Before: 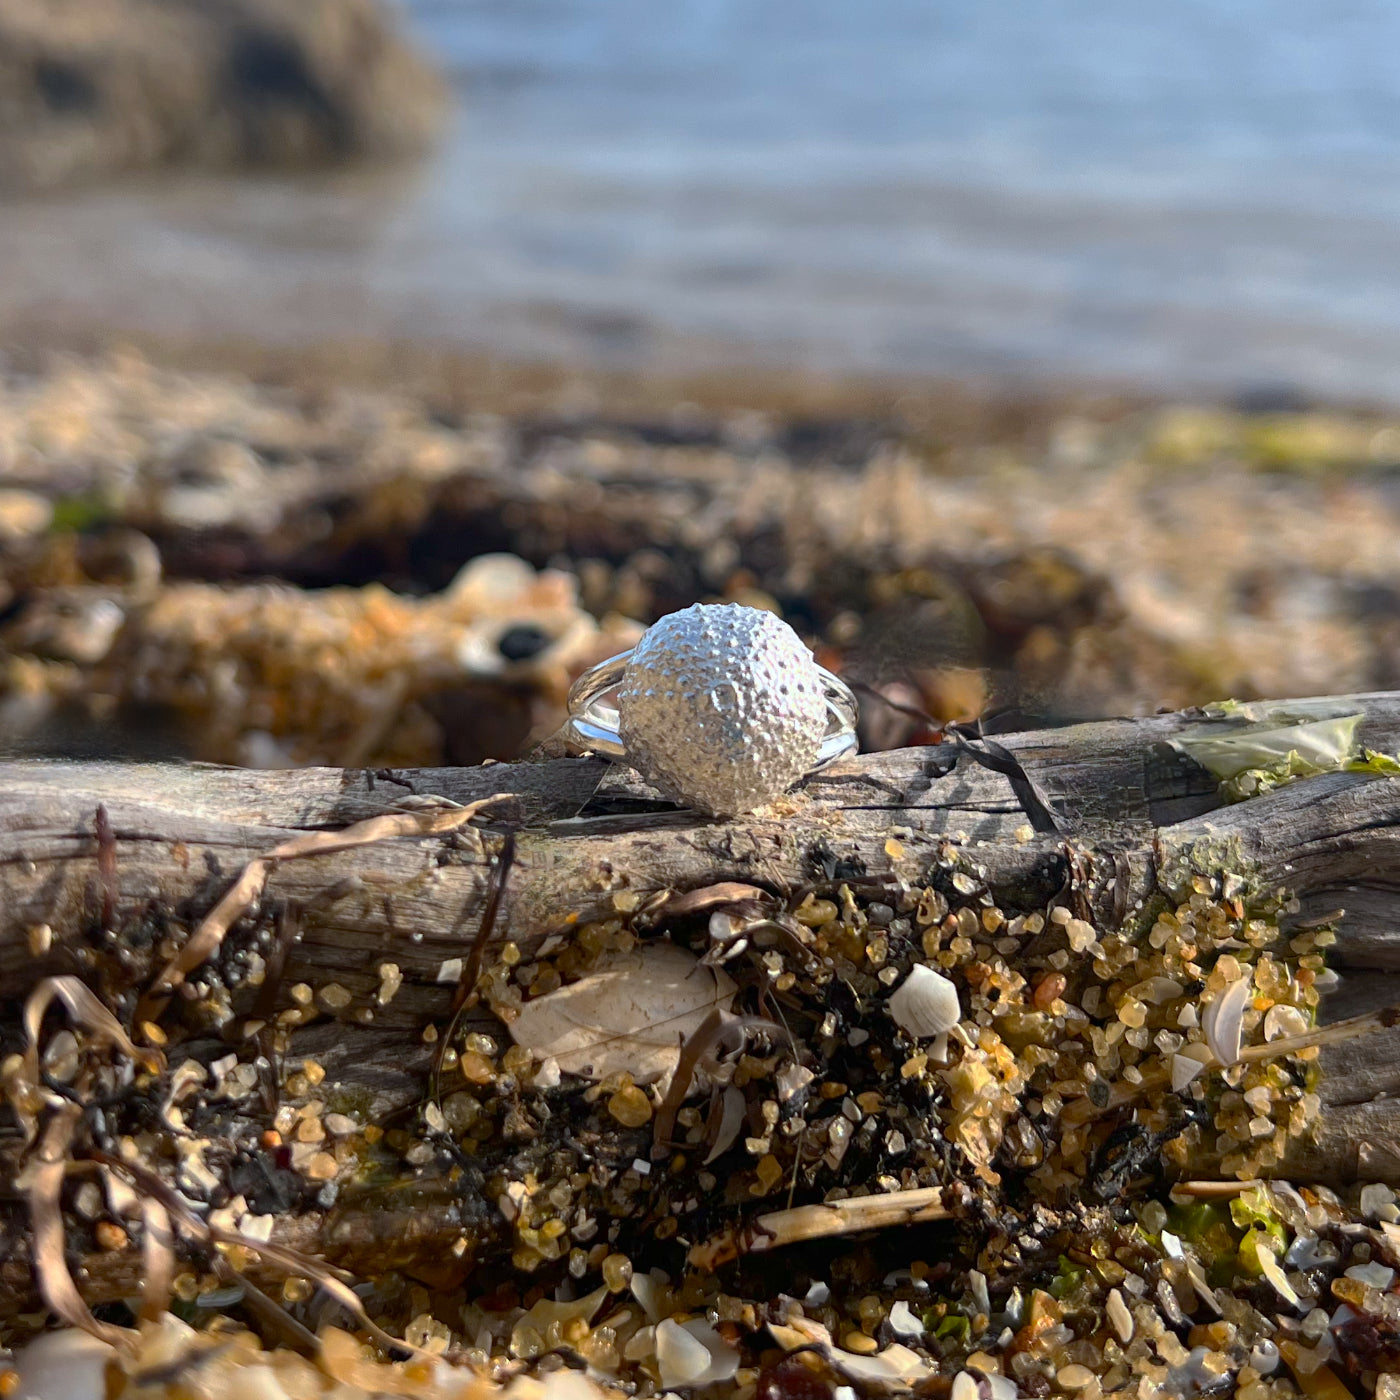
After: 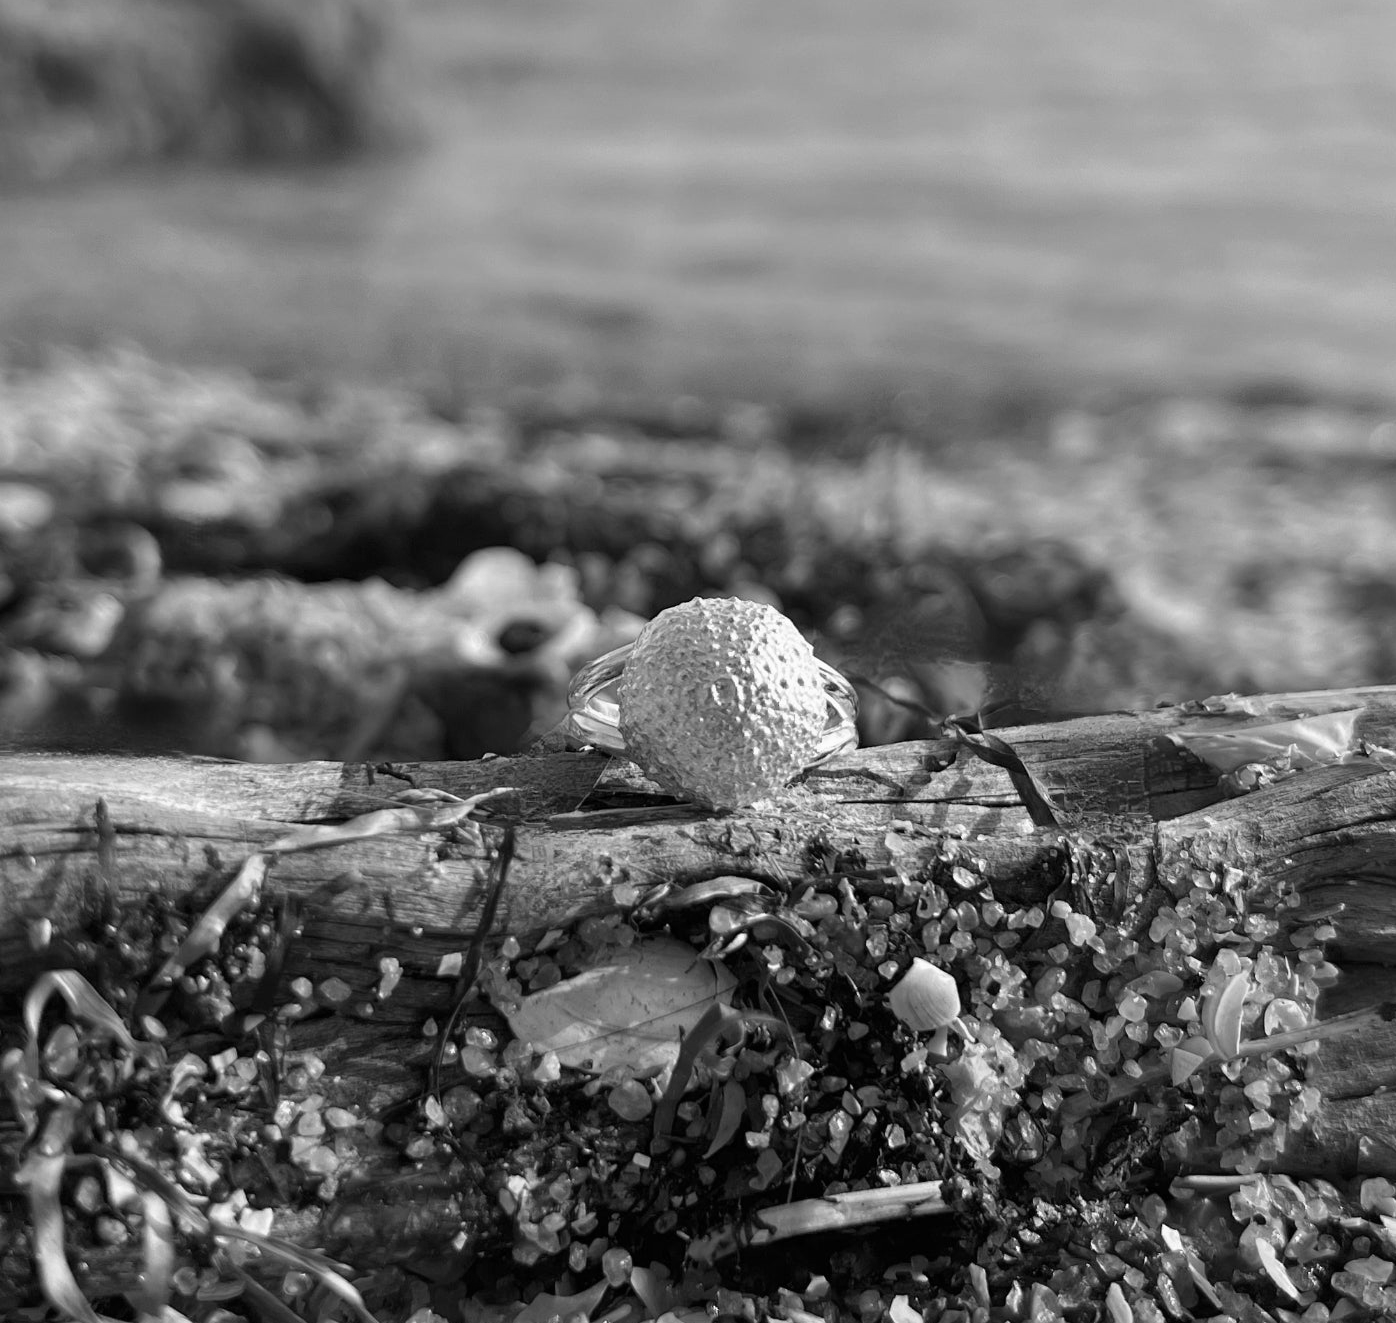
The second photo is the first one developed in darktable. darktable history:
crop: top 0.448%, right 0.264%, bottom 5.045%
monochrome: size 1
